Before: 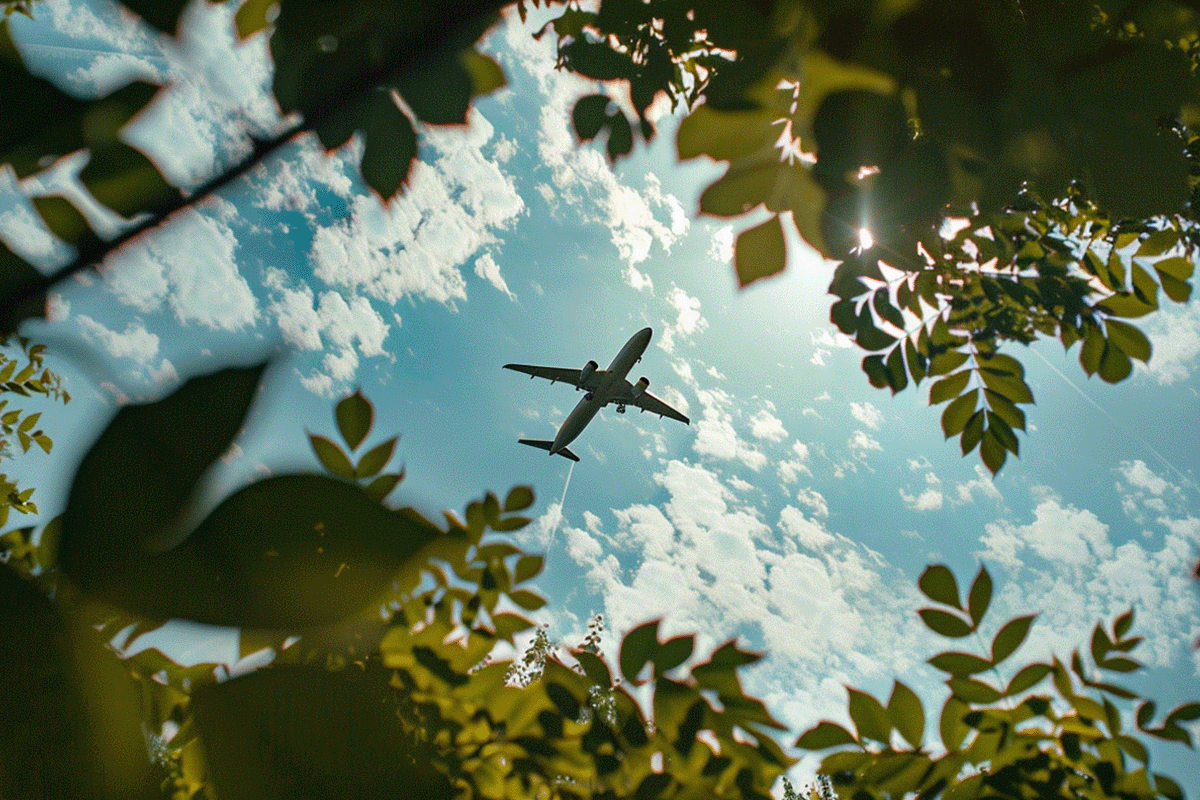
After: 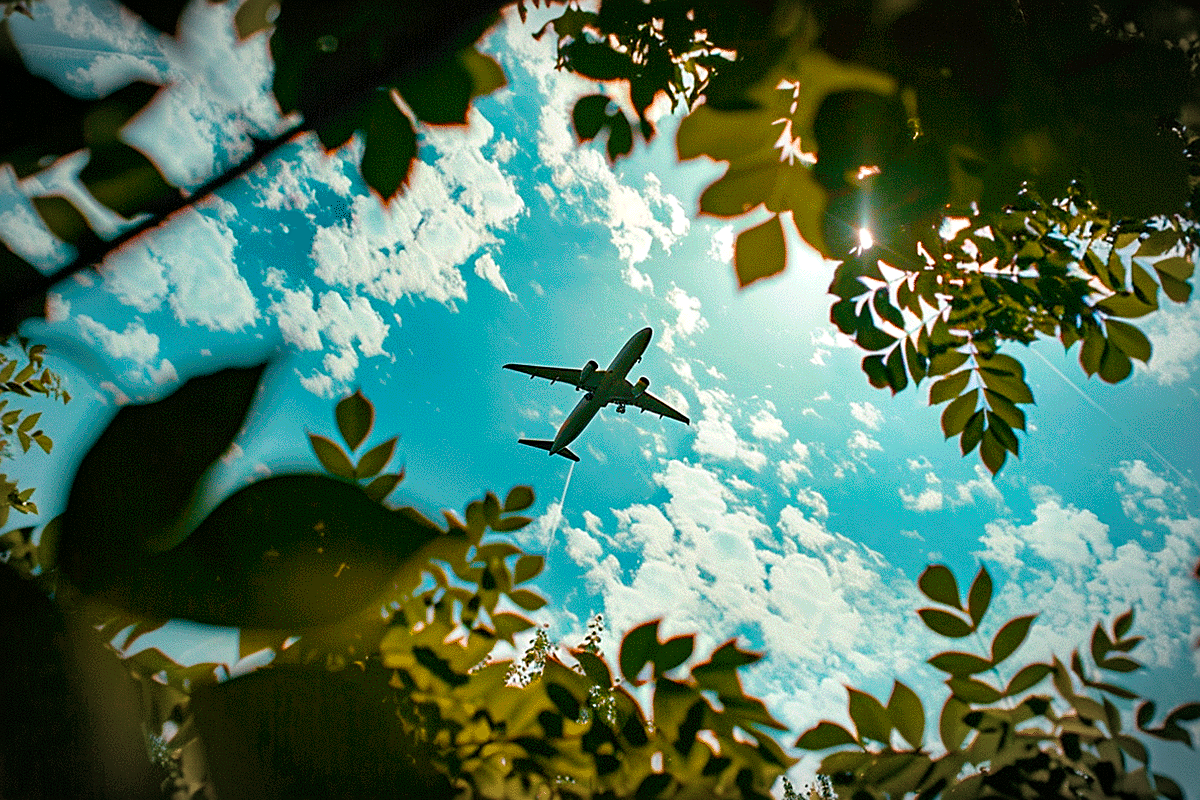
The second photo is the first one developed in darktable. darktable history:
vignetting: automatic ratio true
color balance rgb: perceptual saturation grading › global saturation 45%, perceptual saturation grading › highlights -25%, perceptual saturation grading › shadows 50%, perceptual brilliance grading › global brilliance 3%, global vibrance 3%
sharpen: on, module defaults
